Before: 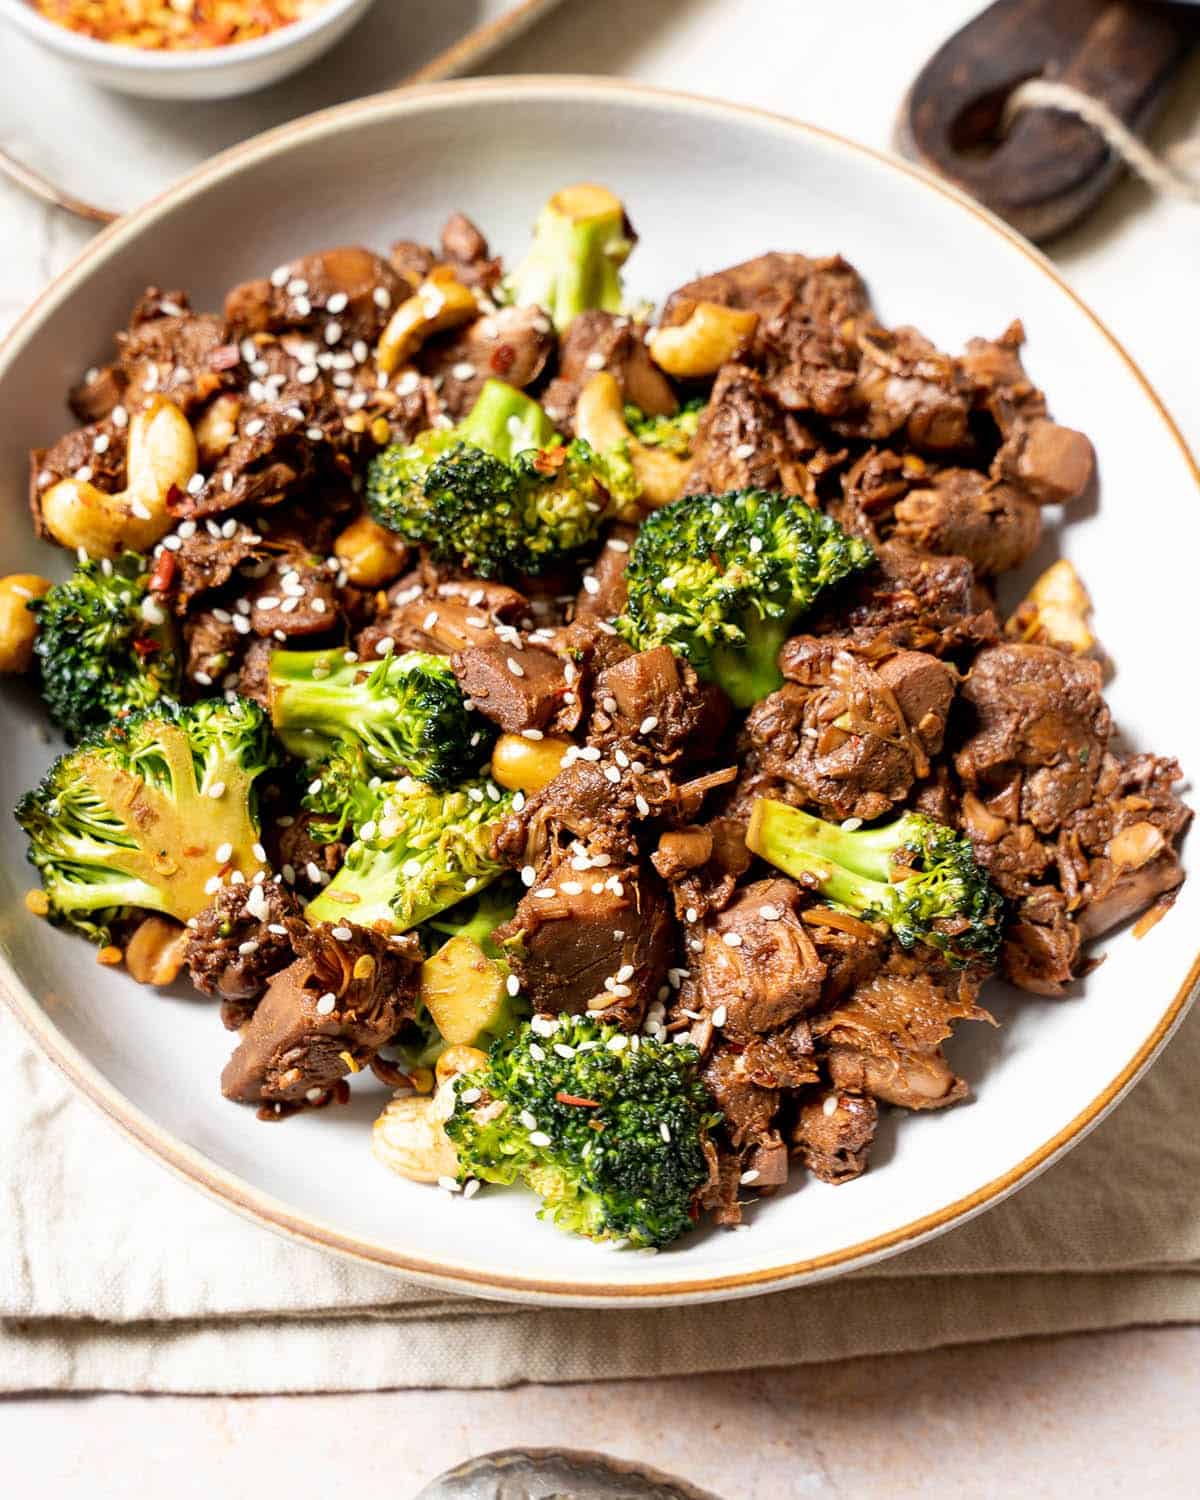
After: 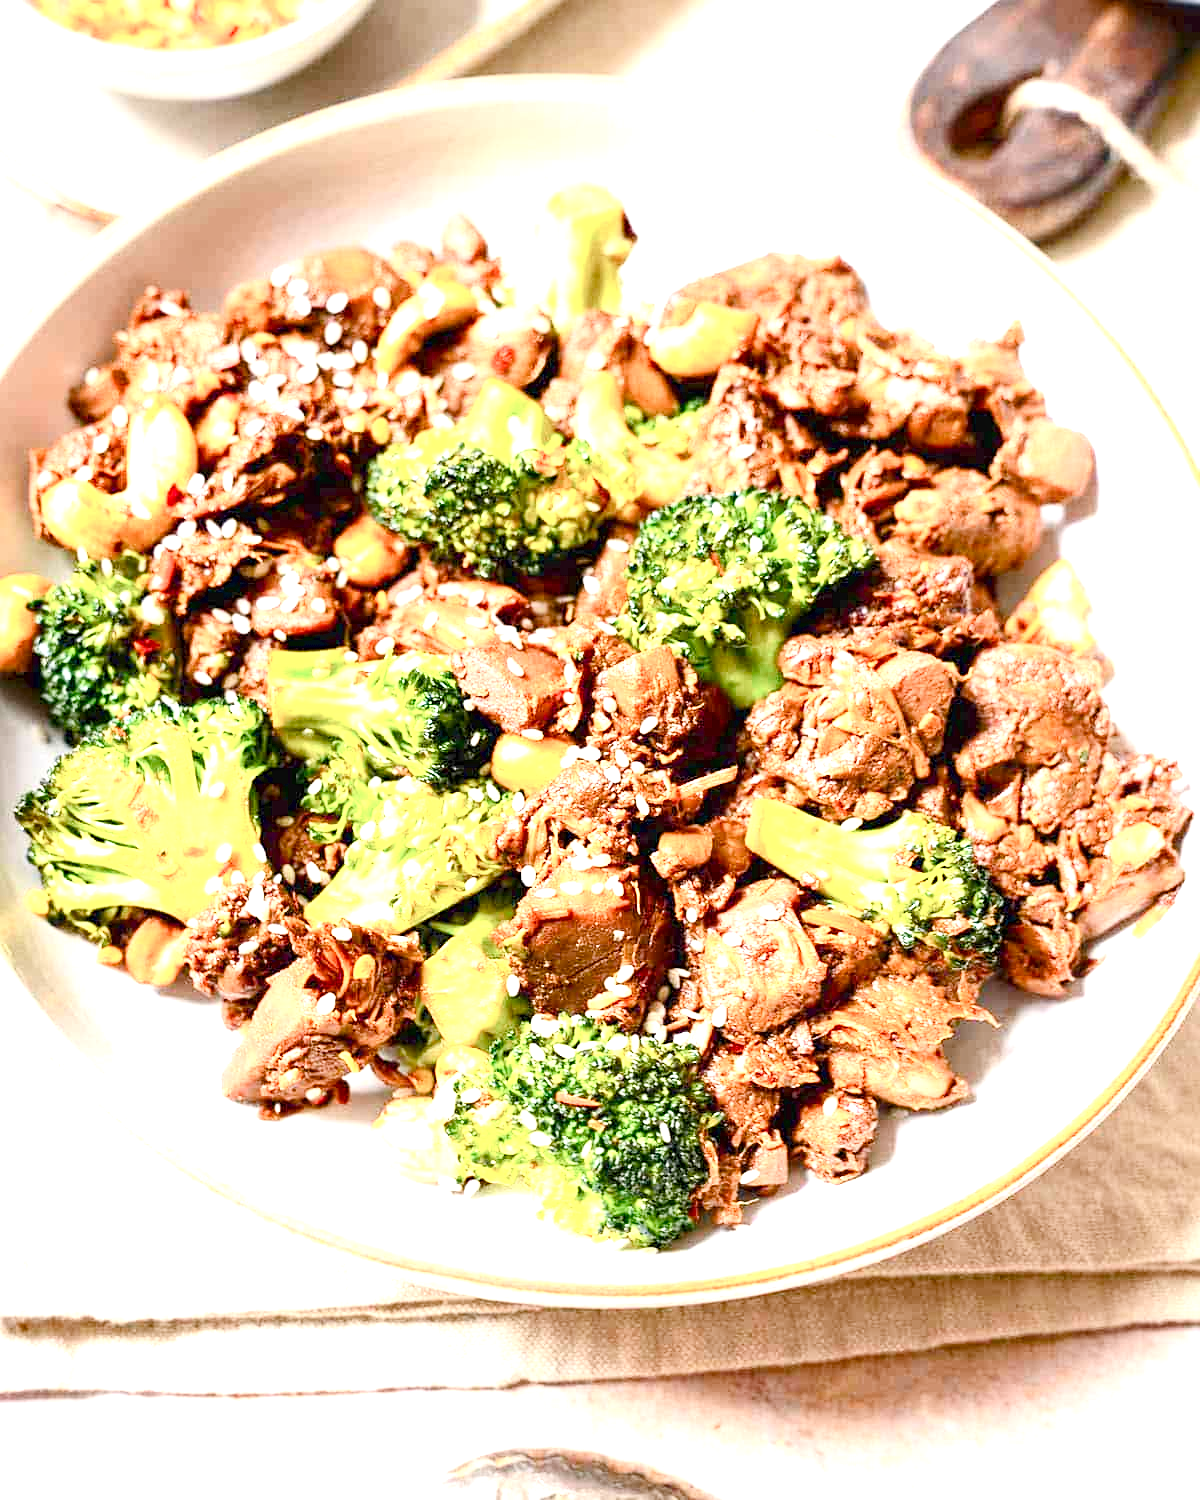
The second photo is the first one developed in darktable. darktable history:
sharpen: amount 0.2
contrast brightness saturation: contrast 0.2, brightness 0.15, saturation 0.14
exposure: black level correction 0, exposure 1.7 EV, compensate exposure bias true, compensate highlight preservation false
tone equalizer: on, module defaults
color balance rgb: shadows lift › chroma 1%, shadows lift › hue 113°, highlights gain › chroma 0.2%, highlights gain › hue 333°, perceptual saturation grading › global saturation 20%, perceptual saturation grading › highlights -50%, perceptual saturation grading › shadows 25%, contrast -10%
local contrast: highlights 100%, shadows 100%, detail 120%, midtone range 0.2
